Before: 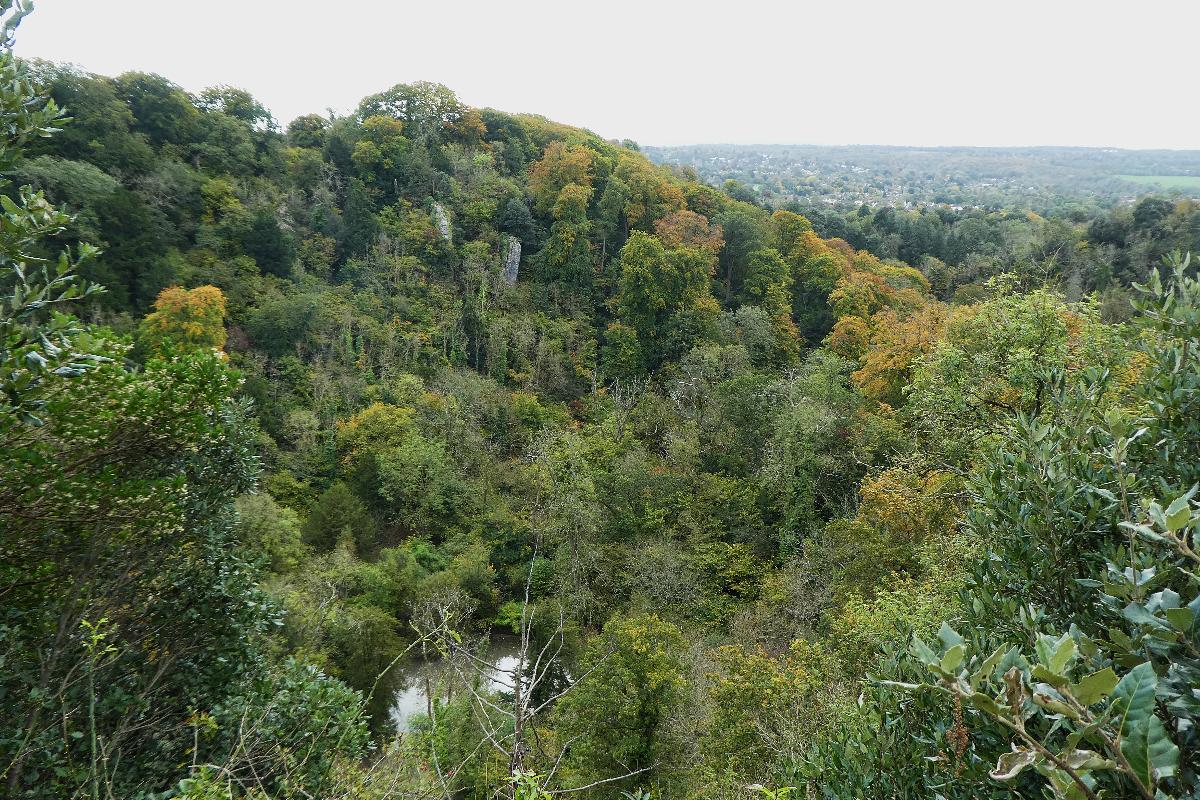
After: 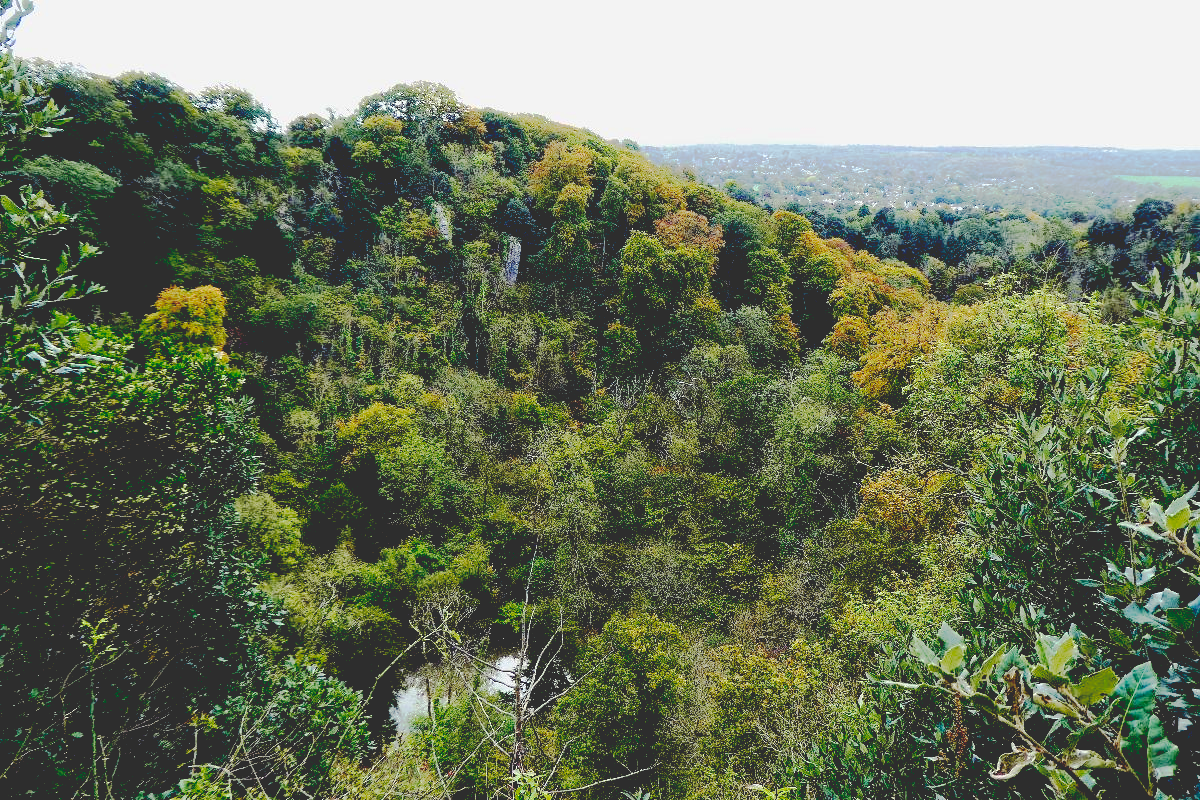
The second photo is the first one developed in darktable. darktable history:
base curve: curves: ch0 [(0.065, 0.026) (0.236, 0.358) (0.53, 0.546) (0.777, 0.841) (0.924, 0.992)], preserve colors none
color balance rgb: shadows lift › luminance -21.855%, shadows lift › chroma 9.281%, shadows lift › hue 284.37°, global offset › luminance -0.308%, global offset › hue 262.12°, linear chroma grading › global chroma 14.651%, perceptual saturation grading › global saturation -12.306%
velvia: on, module defaults
